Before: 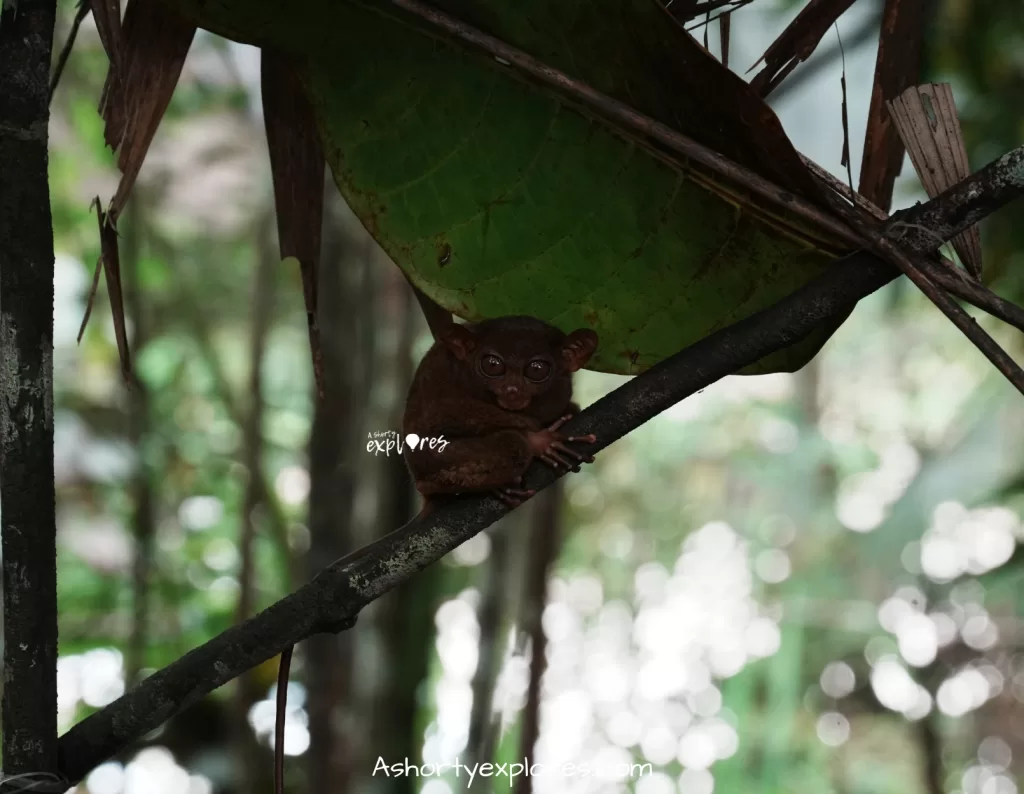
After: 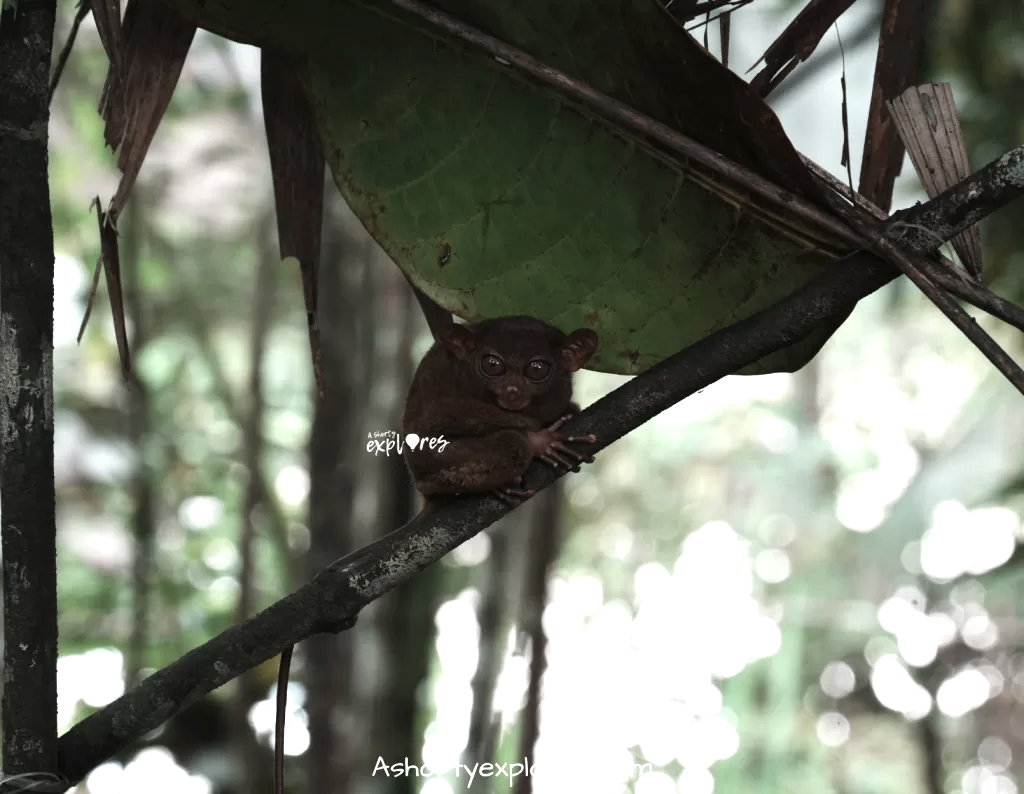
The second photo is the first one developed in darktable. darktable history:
color correction: highlights b* -0.004, saturation 0.565
exposure: black level correction 0, exposure 0.699 EV, compensate exposure bias true, compensate highlight preservation false
